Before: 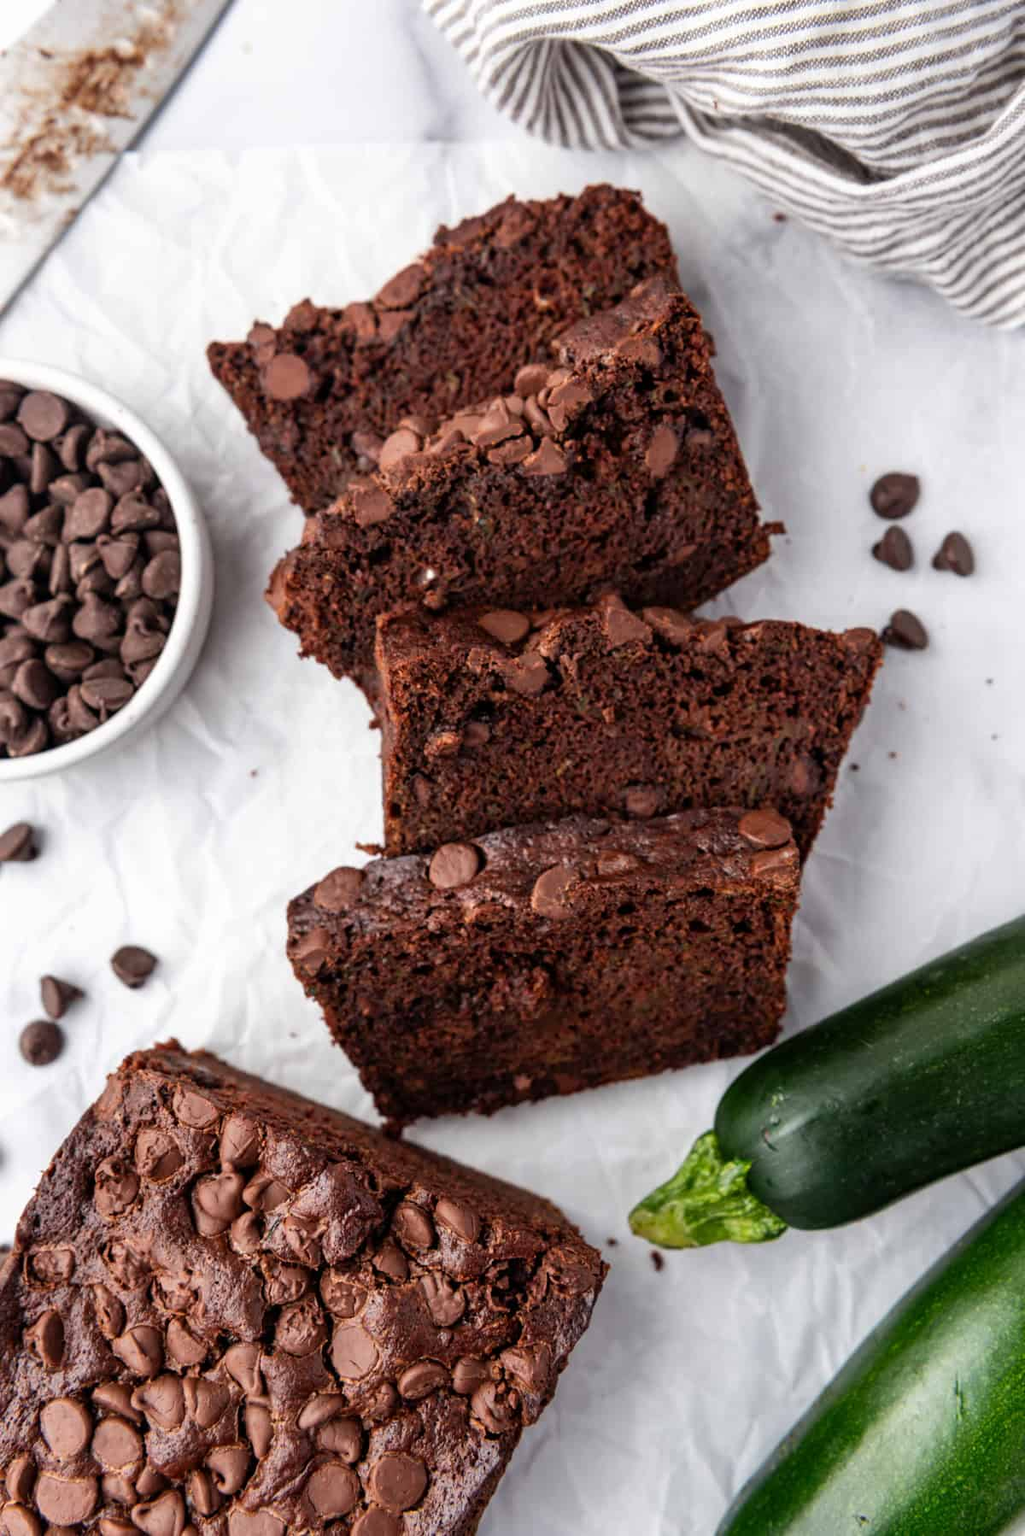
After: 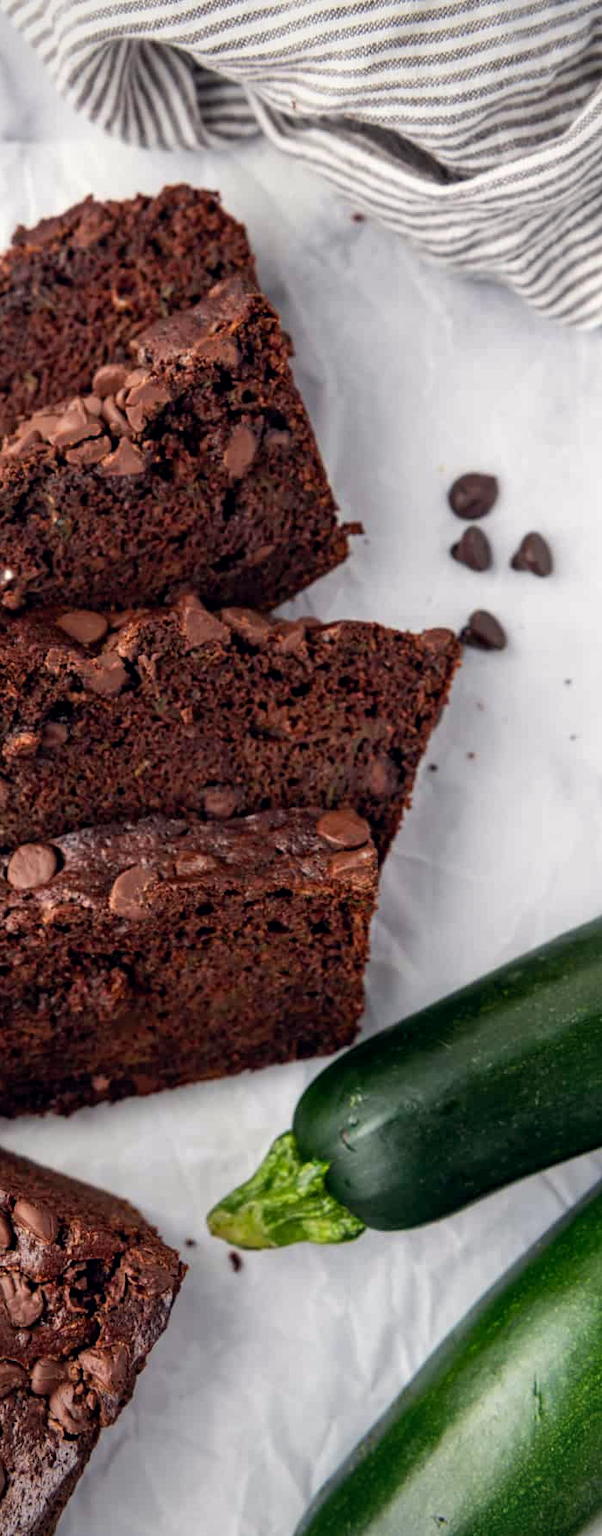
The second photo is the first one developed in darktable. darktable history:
color correction: highlights a* 0.274, highlights b* 2.66, shadows a* -0.841, shadows b* -4.09
crop: left 41.2%
exposure: black level correction 0.002, compensate highlight preservation false
vignetting: fall-off radius 61.21%
shadows and highlights: radius 335.03, shadows 64.06, highlights 4.29, compress 87.93%, soften with gaussian
